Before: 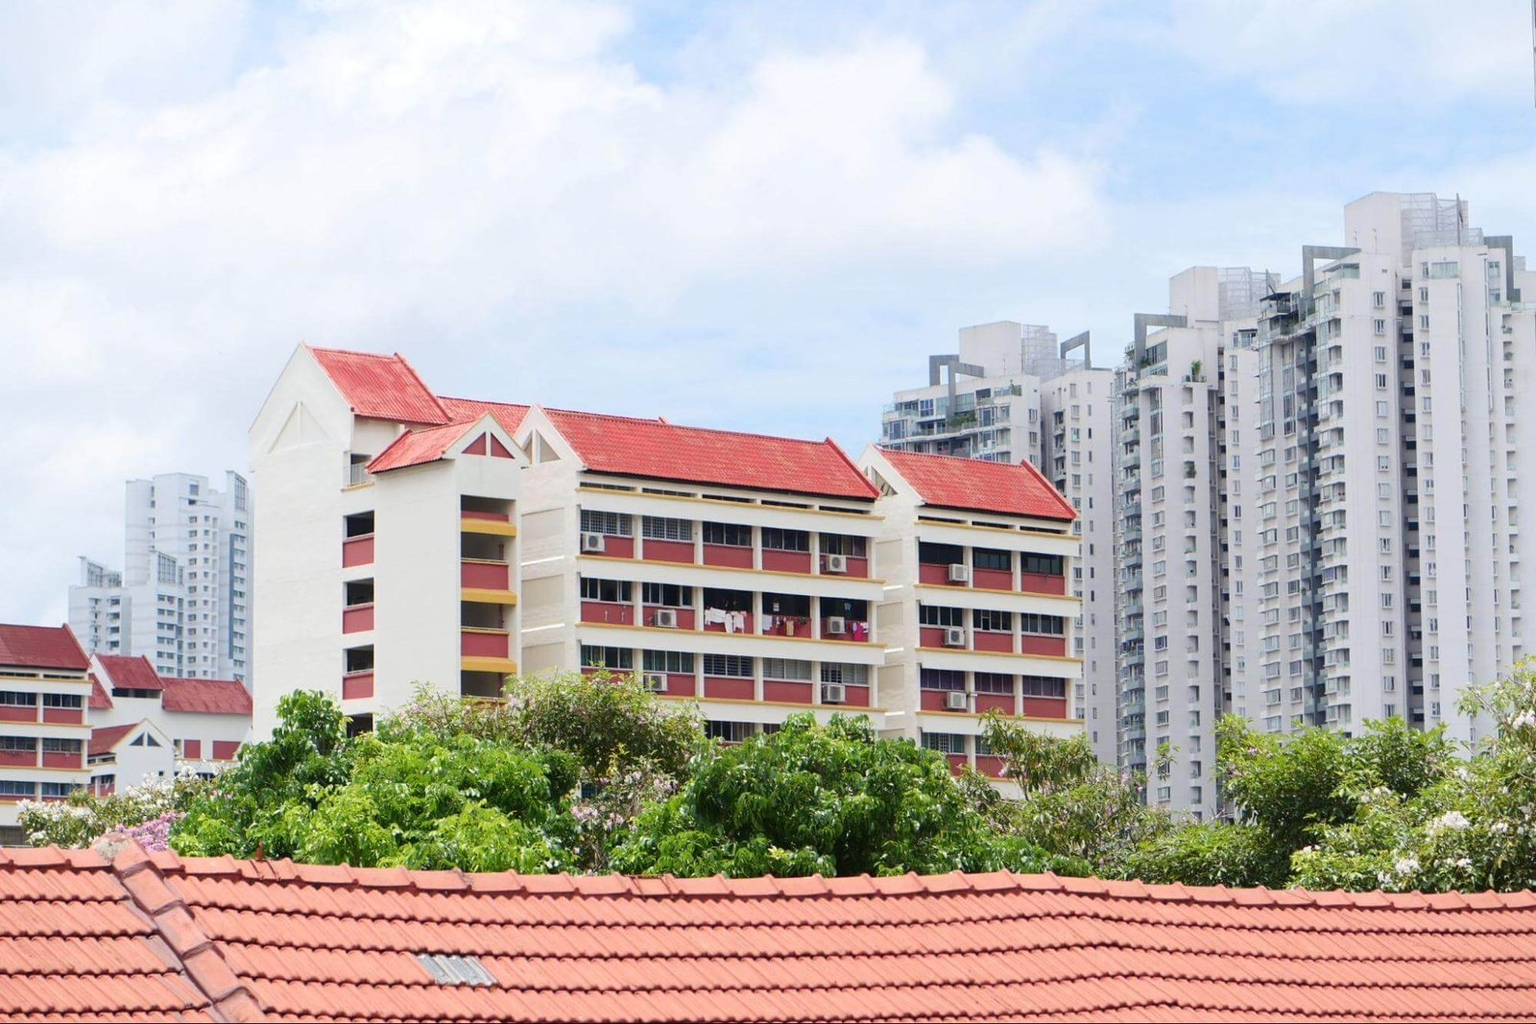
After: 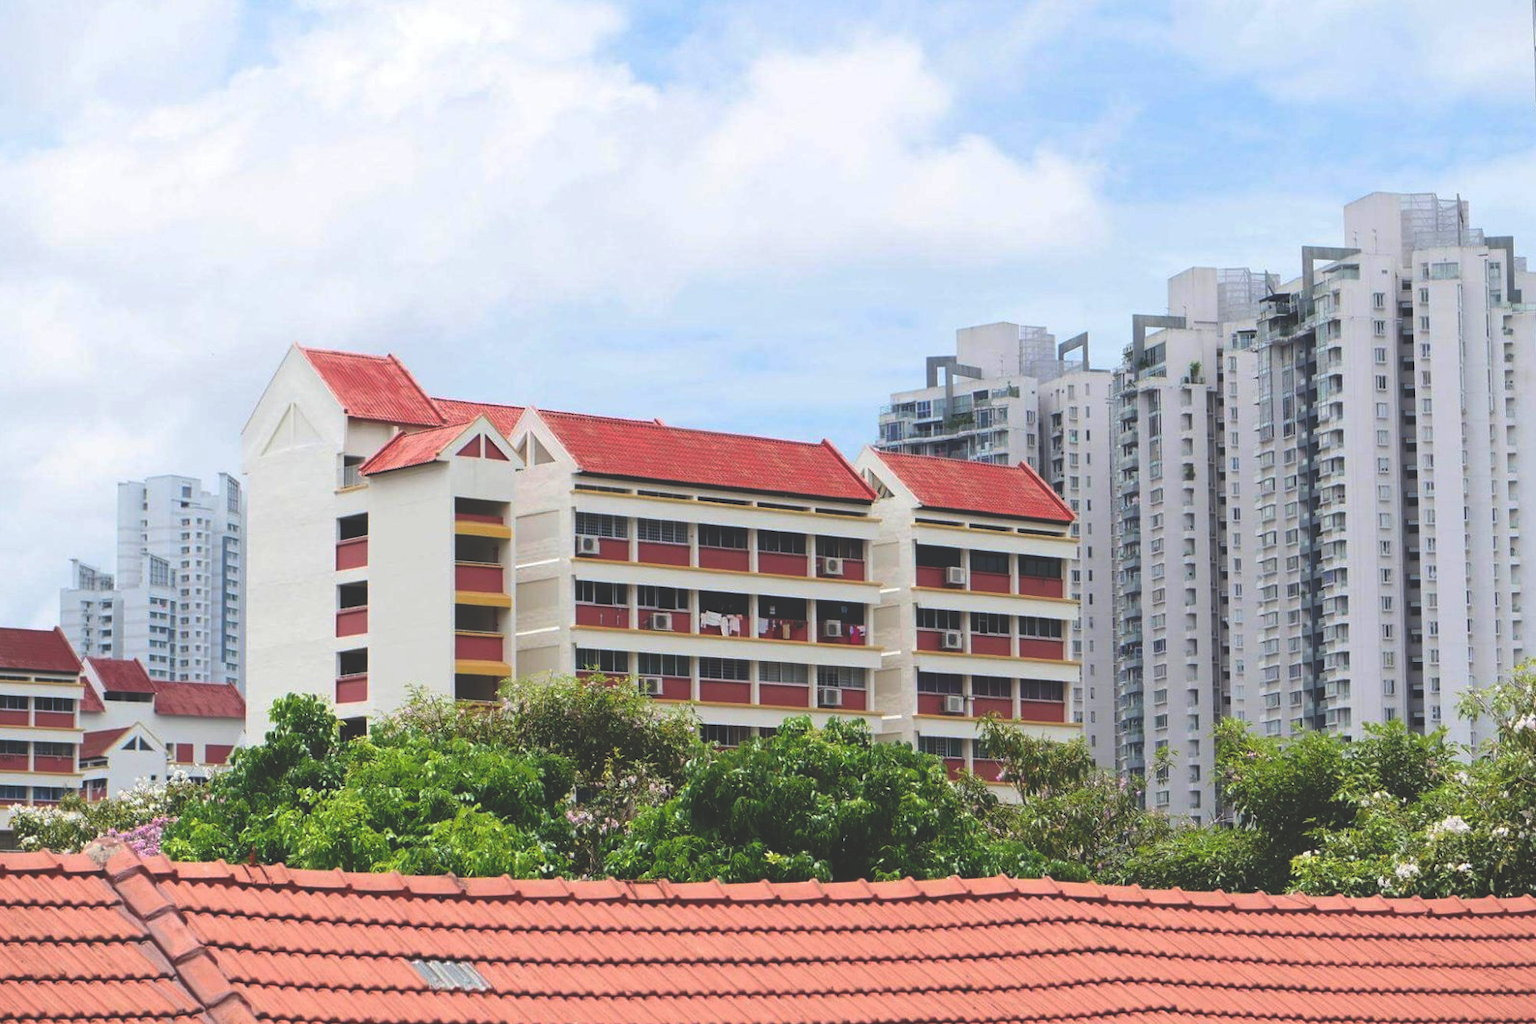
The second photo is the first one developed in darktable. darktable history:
rgb curve: curves: ch0 [(0, 0.186) (0.314, 0.284) (0.775, 0.708) (1, 1)], compensate middle gray true, preserve colors none
crop and rotate: left 0.614%, top 0.179%, bottom 0.309%
